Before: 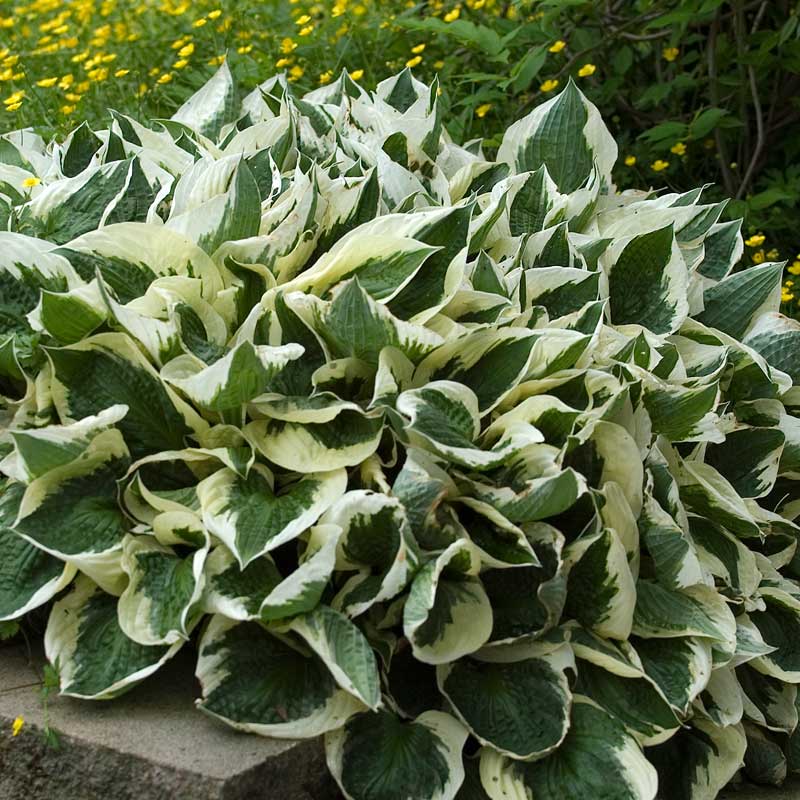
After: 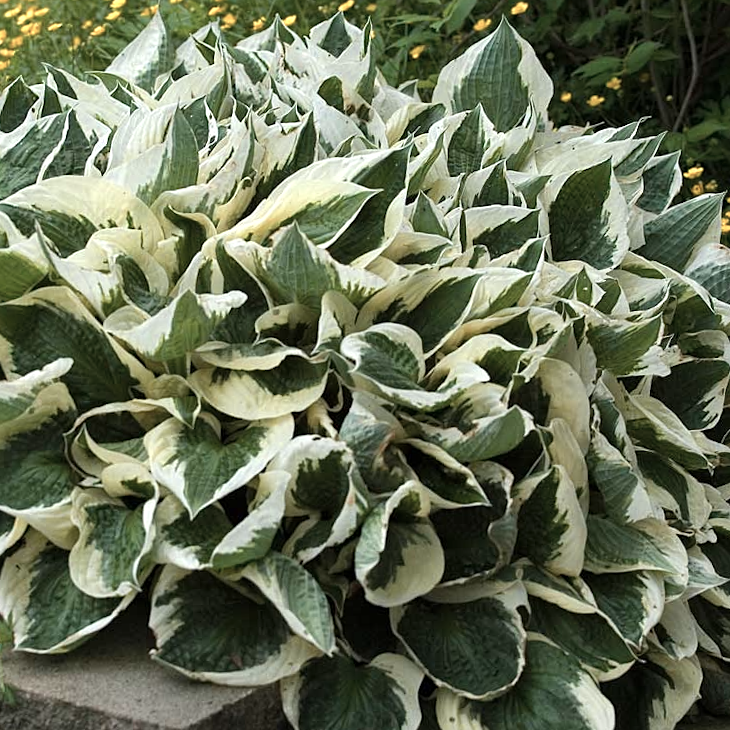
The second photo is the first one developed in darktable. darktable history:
sharpen: amount 0.2
color zones: curves: ch0 [(0, 0.473) (0.001, 0.473) (0.226, 0.548) (0.4, 0.589) (0.525, 0.54) (0.728, 0.403) (0.999, 0.473) (1, 0.473)]; ch1 [(0, 0.619) (0.001, 0.619) (0.234, 0.388) (0.4, 0.372) (0.528, 0.422) (0.732, 0.53) (0.999, 0.619) (1, 0.619)]; ch2 [(0, 0.547) (0.001, 0.547) (0.226, 0.45) (0.4, 0.525) (0.525, 0.585) (0.8, 0.511) (0.999, 0.547) (1, 0.547)]
crop and rotate: angle 1.96°, left 5.673%, top 5.673%
